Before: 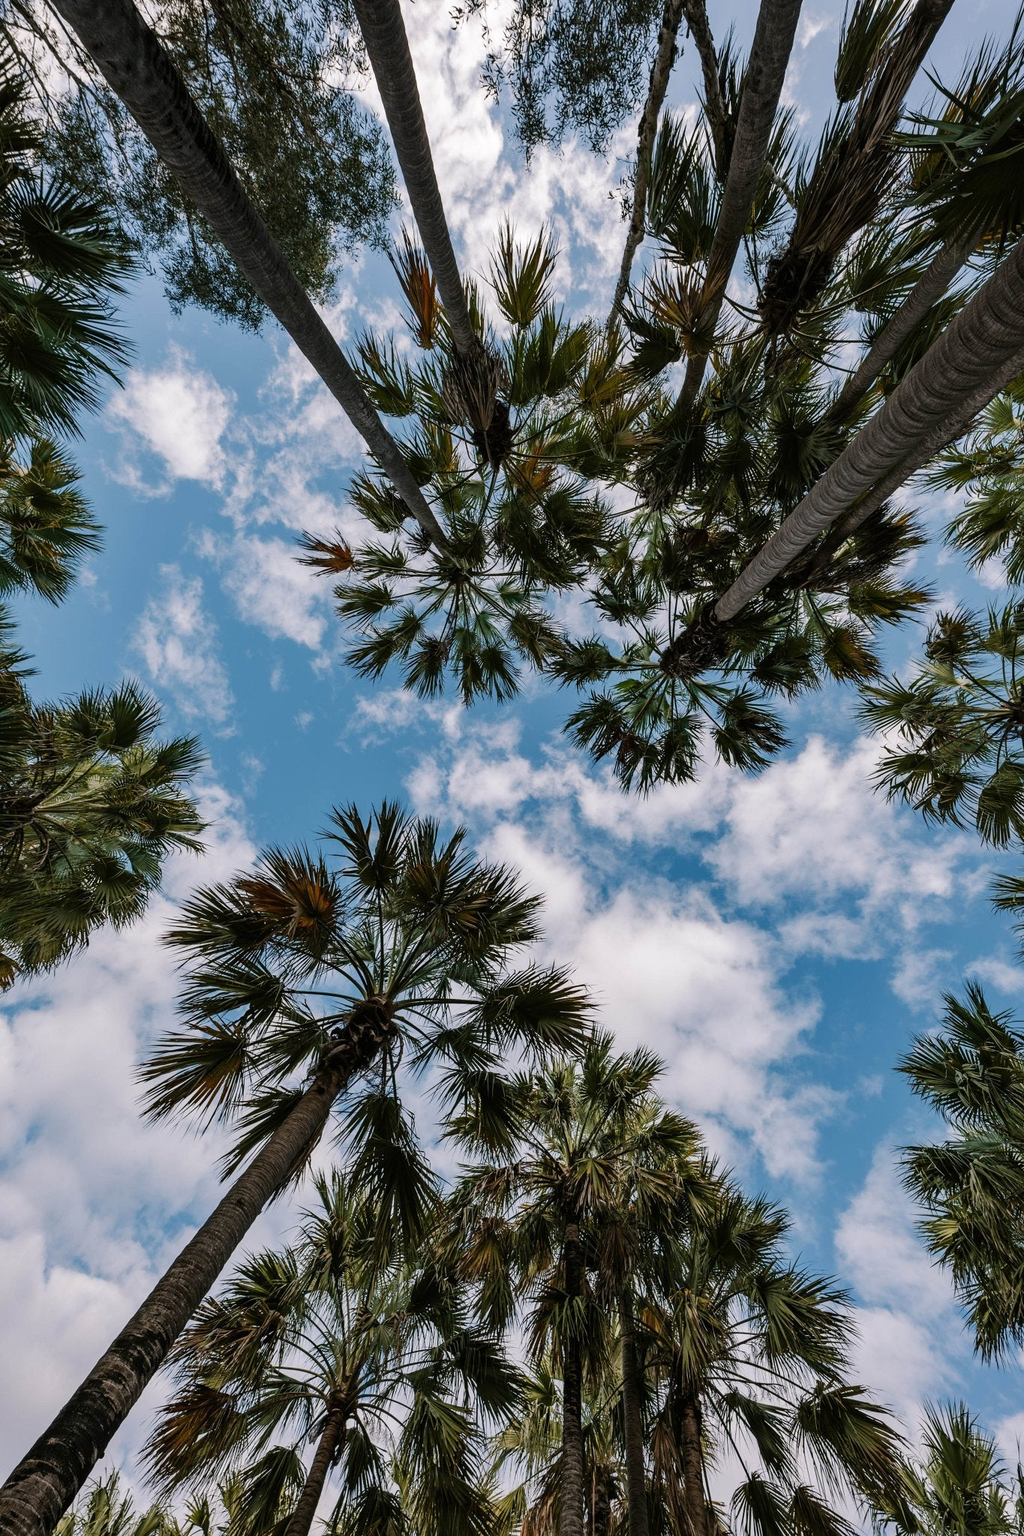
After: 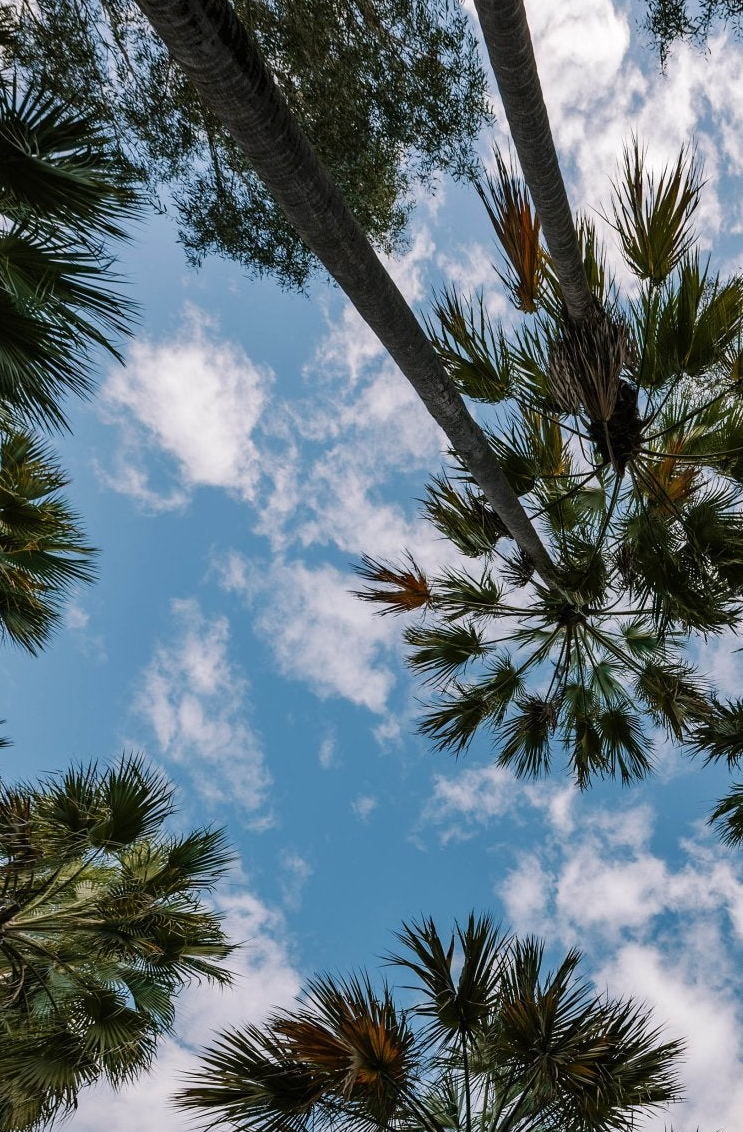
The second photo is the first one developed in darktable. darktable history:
crop and rotate: left 3.03%, top 7.49%, right 42.532%, bottom 37.218%
